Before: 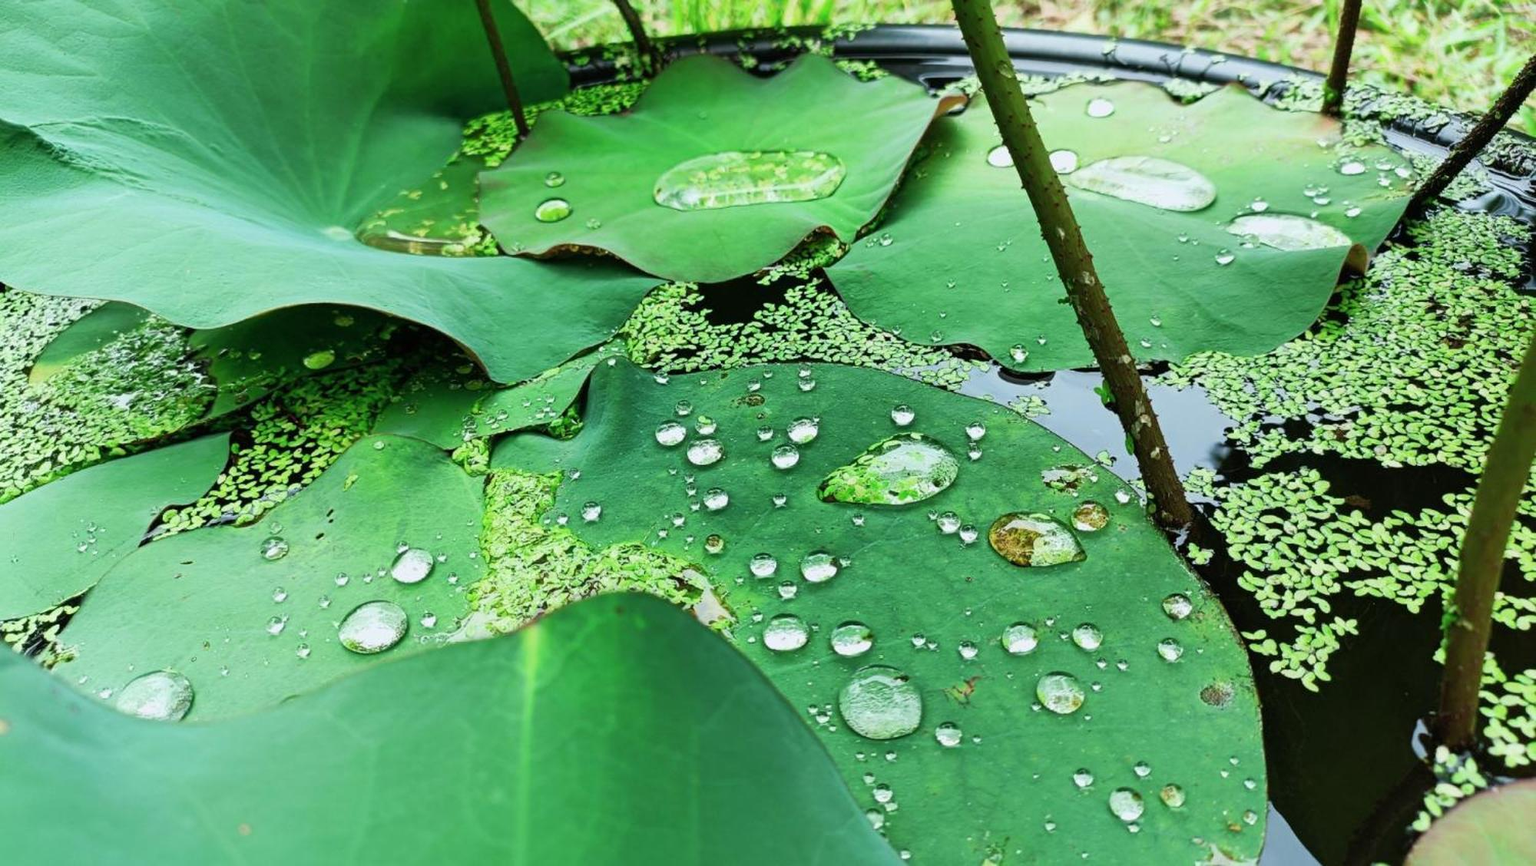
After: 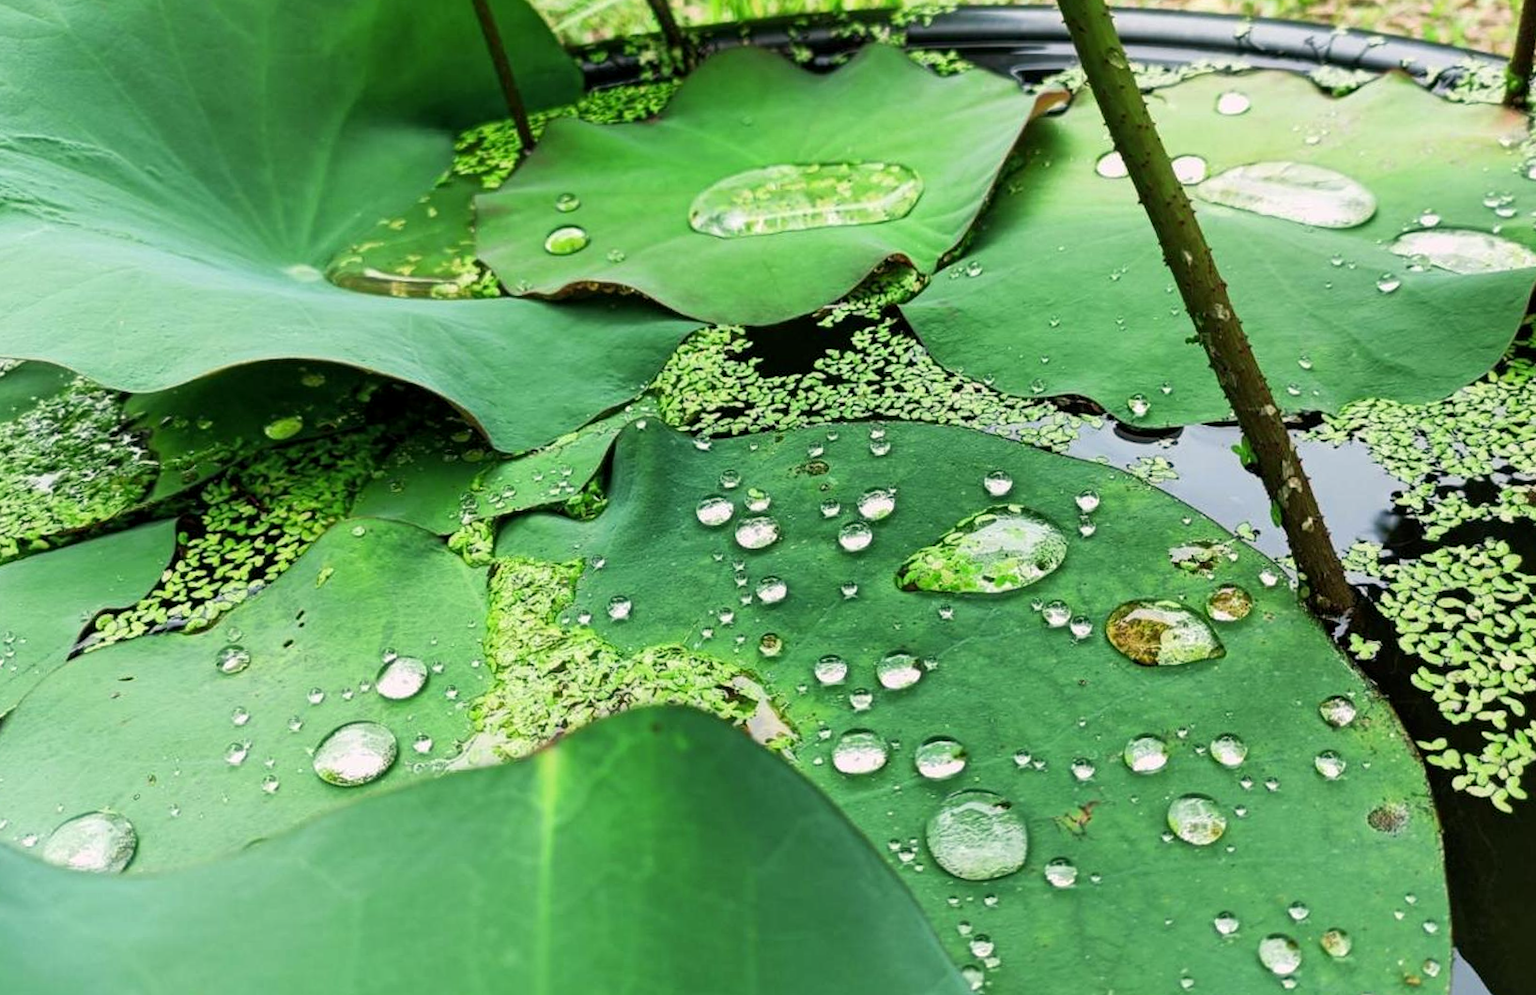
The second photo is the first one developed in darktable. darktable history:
local contrast: highlights 100%, shadows 100%, detail 120%, midtone range 0.2
color correction: highlights a* 5.81, highlights b* 4.84
crop and rotate: angle 1°, left 4.281%, top 0.642%, right 11.383%, bottom 2.486%
